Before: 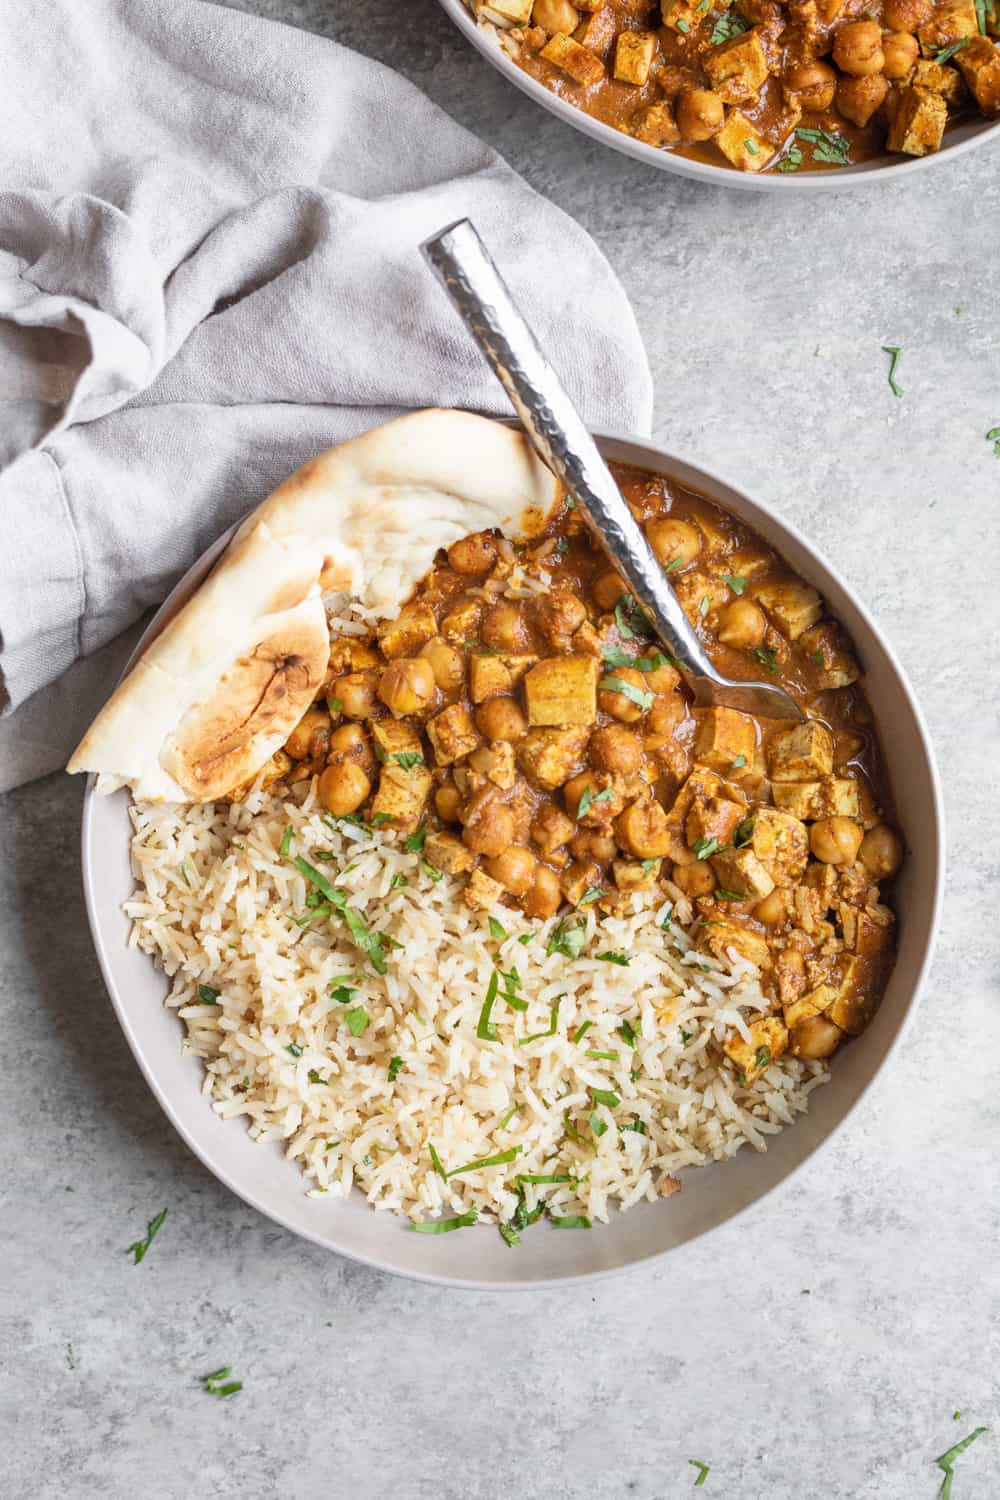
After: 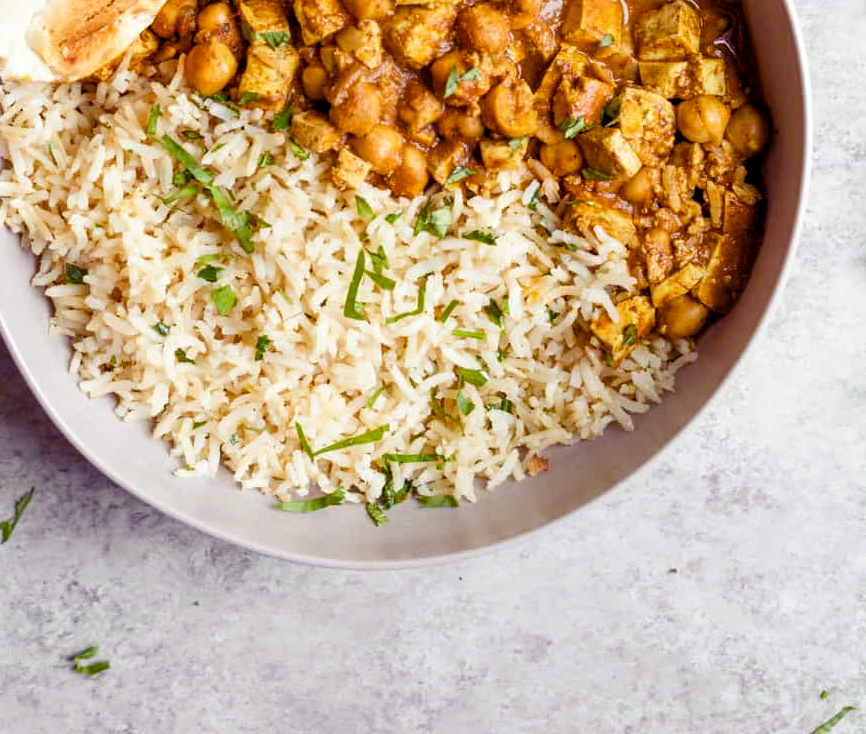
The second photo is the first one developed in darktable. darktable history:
white balance: red 0.984, blue 1.059
crop and rotate: left 13.306%, top 48.129%, bottom 2.928%
color balance rgb: shadows lift › luminance -21.66%, shadows lift › chroma 8.98%, shadows lift › hue 283.37°, power › chroma 1.05%, power › hue 25.59°, highlights gain › luminance 6.08%, highlights gain › chroma 2.55%, highlights gain › hue 90°, global offset › luminance -0.87%, perceptual saturation grading › global saturation 25%, perceptual saturation grading › highlights -28.39%, perceptual saturation grading › shadows 33.98%
